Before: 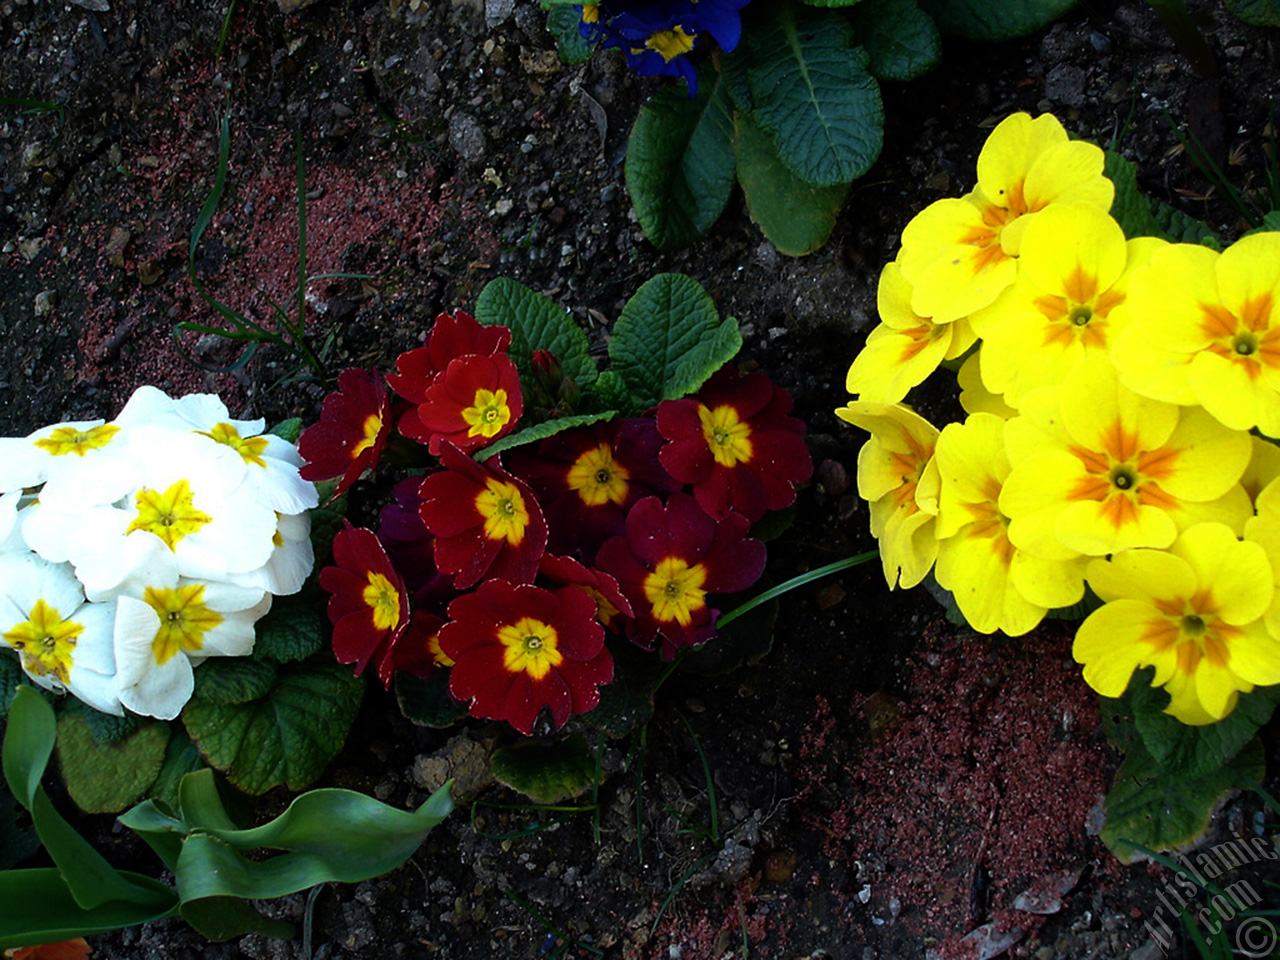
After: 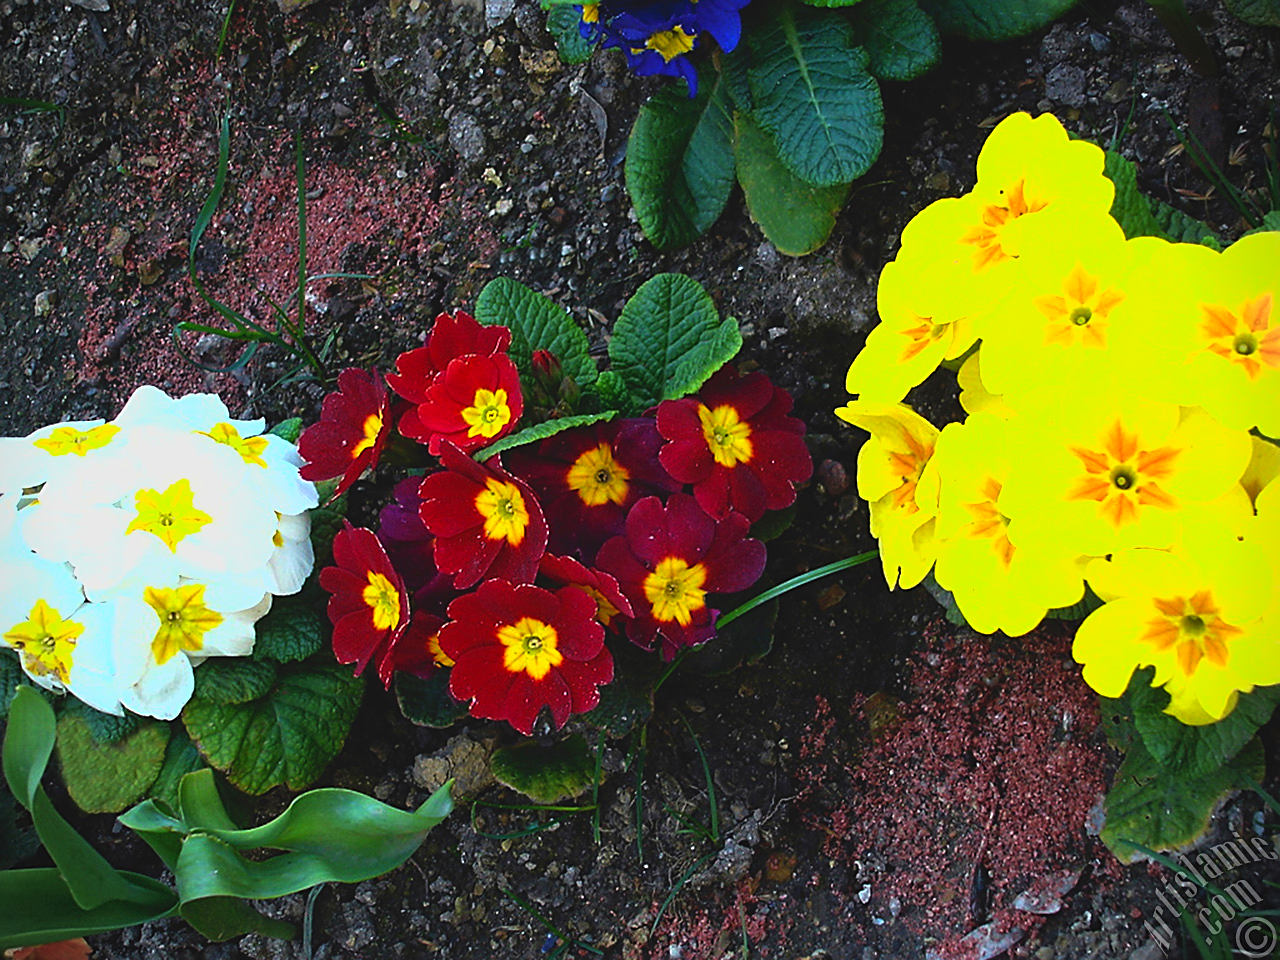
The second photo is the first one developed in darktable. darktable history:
sharpen: on, module defaults
lowpass: radius 0.1, contrast 0.85, saturation 1.1, unbound 0
vignetting: fall-off start 91.19%
white balance: emerald 1
exposure: black level correction 0, exposure 1.1 EV, compensate highlight preservation false
